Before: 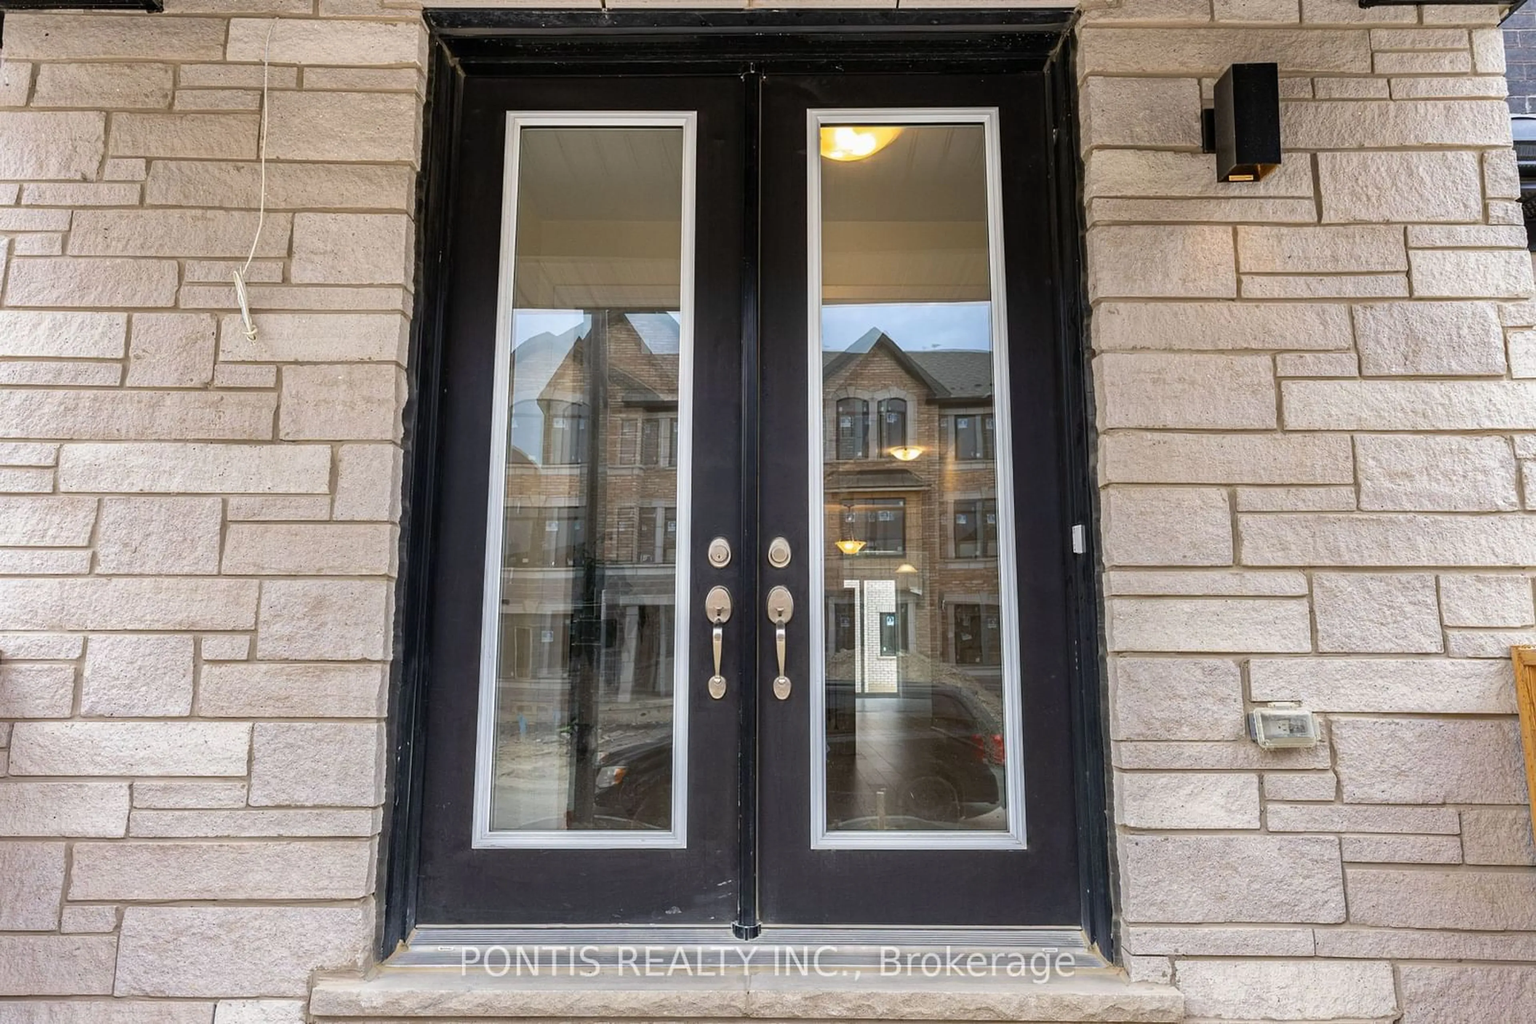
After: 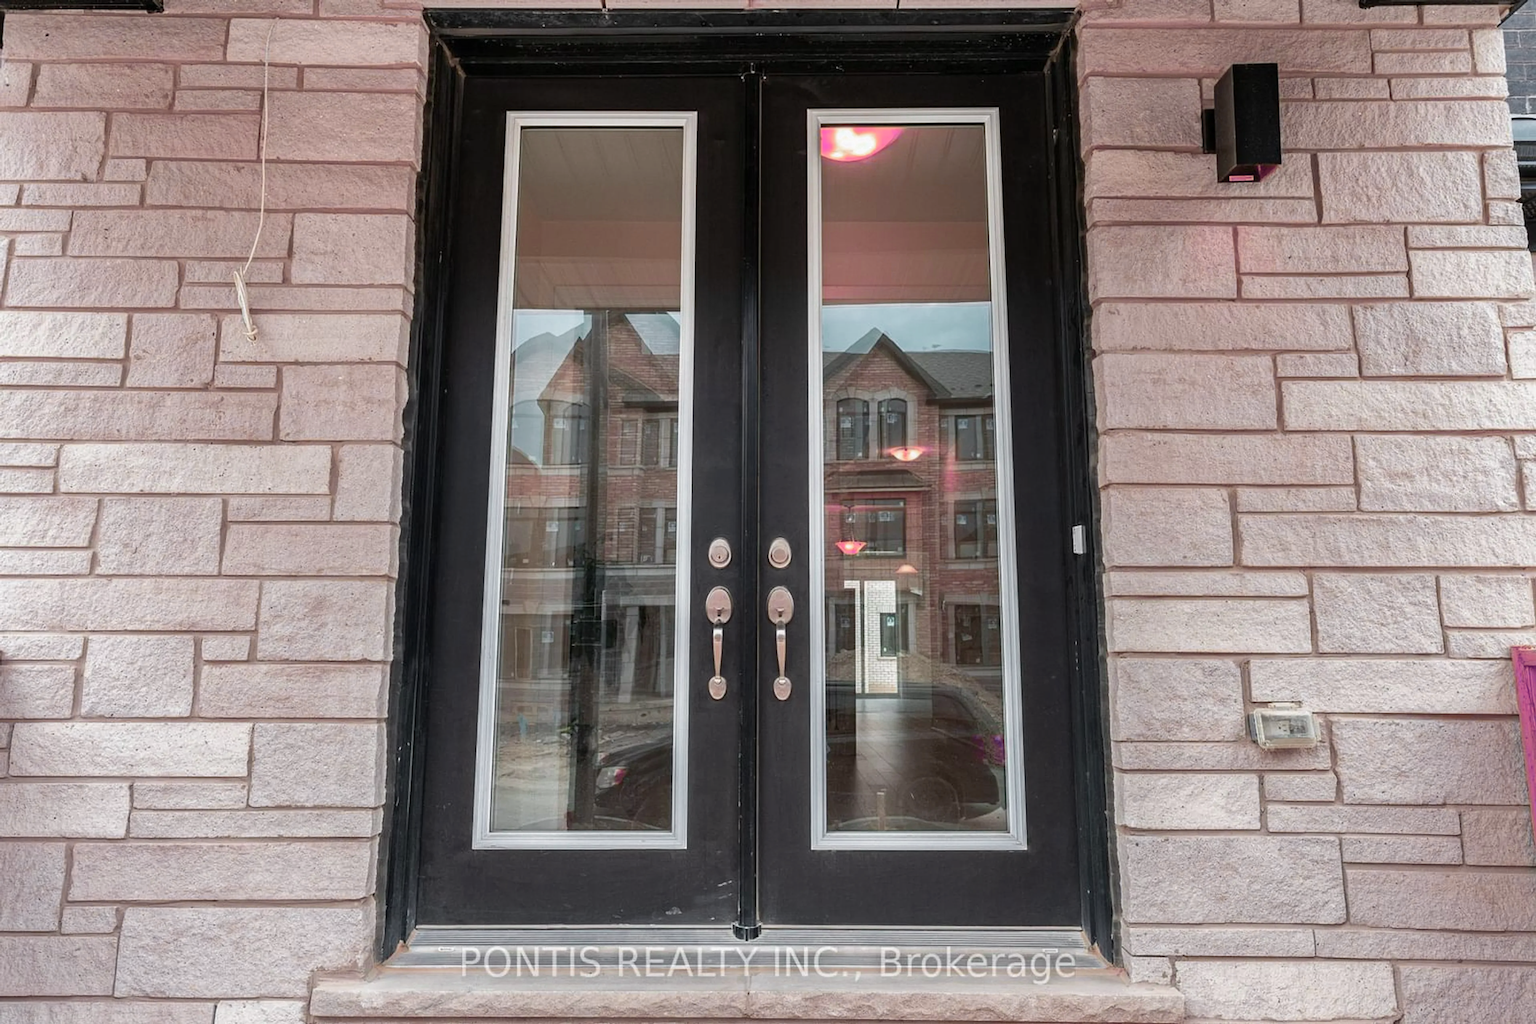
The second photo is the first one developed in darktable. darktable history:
color zones: curves: ch0 [(0.826, 0.353)]; ch1 [(0.242, 0.647) (0.889, 0.342)]; ch2 [(0.246, 0.089) (0.969, 0.068)]
color contrast: blue-yellow contrast 0.7
